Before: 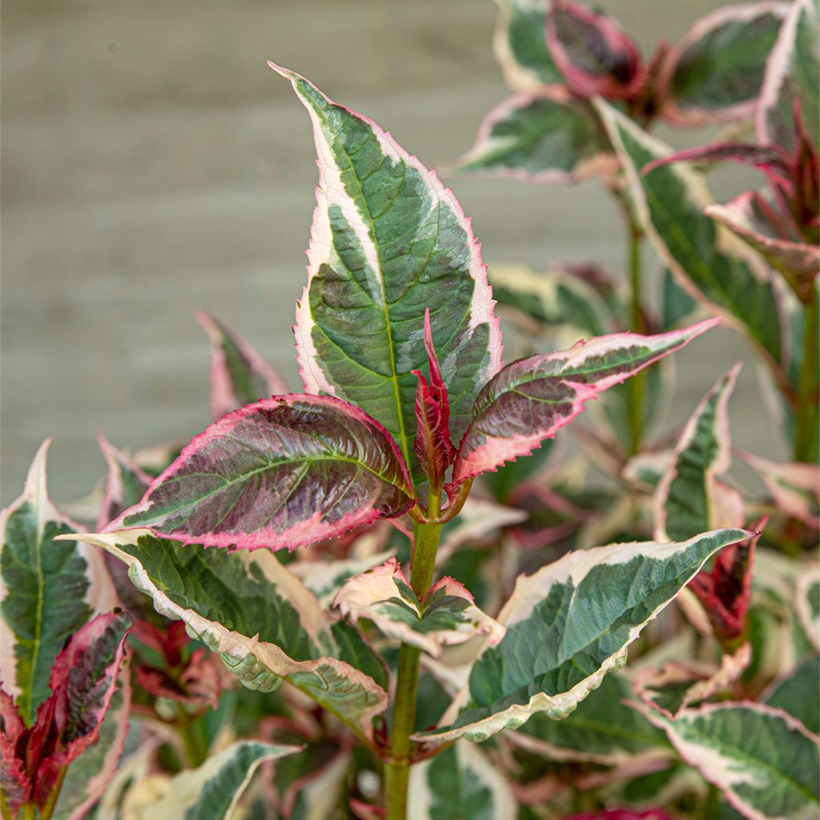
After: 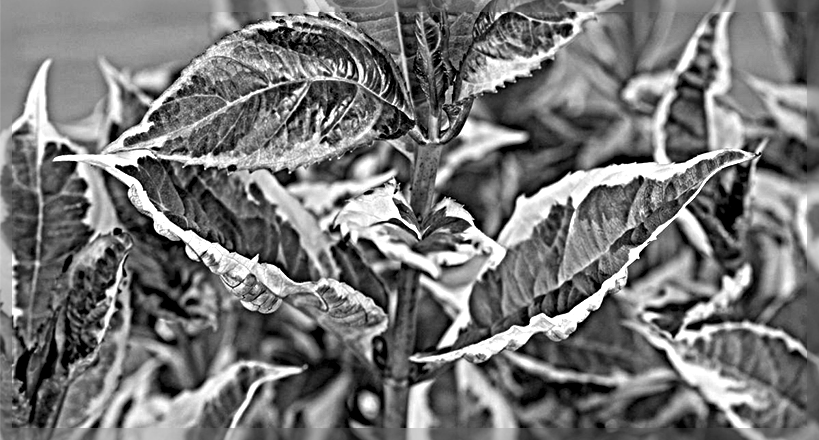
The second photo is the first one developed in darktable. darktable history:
sharpen: radius 6.3, amount 1.8, threshold 0
crop and rotate: top 46.237%
monochrome: on, module defaults
